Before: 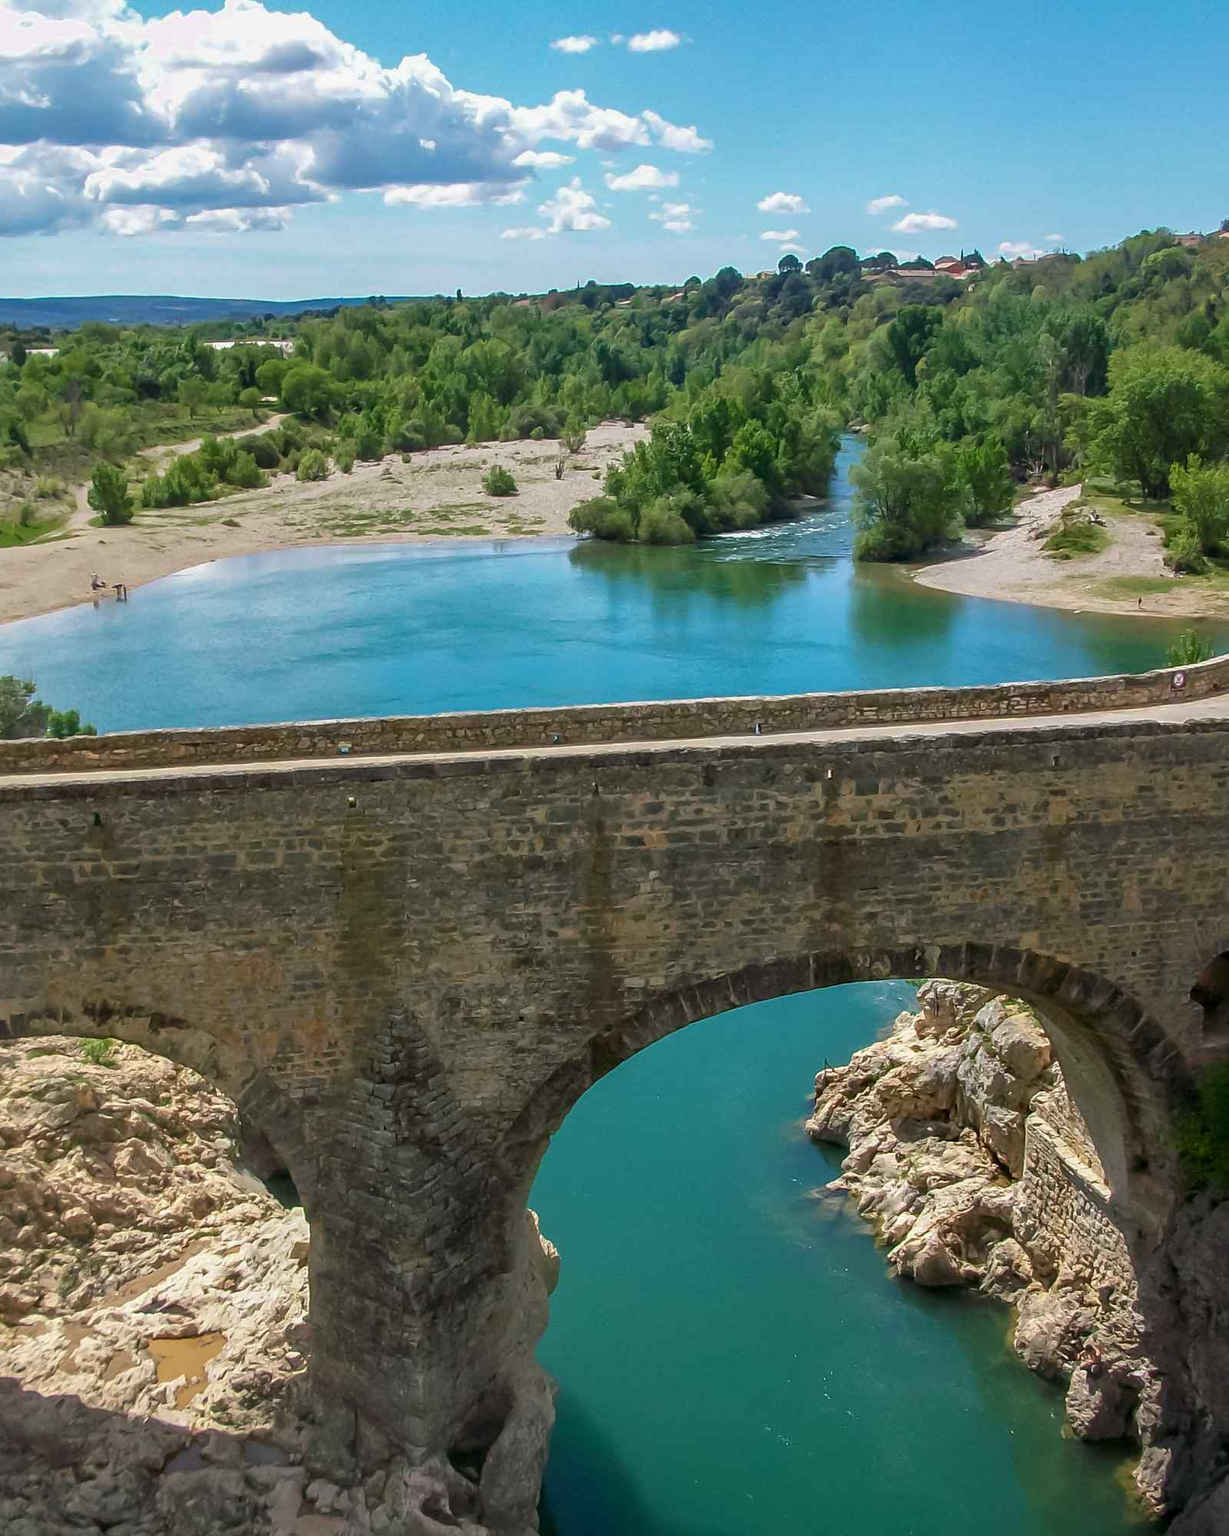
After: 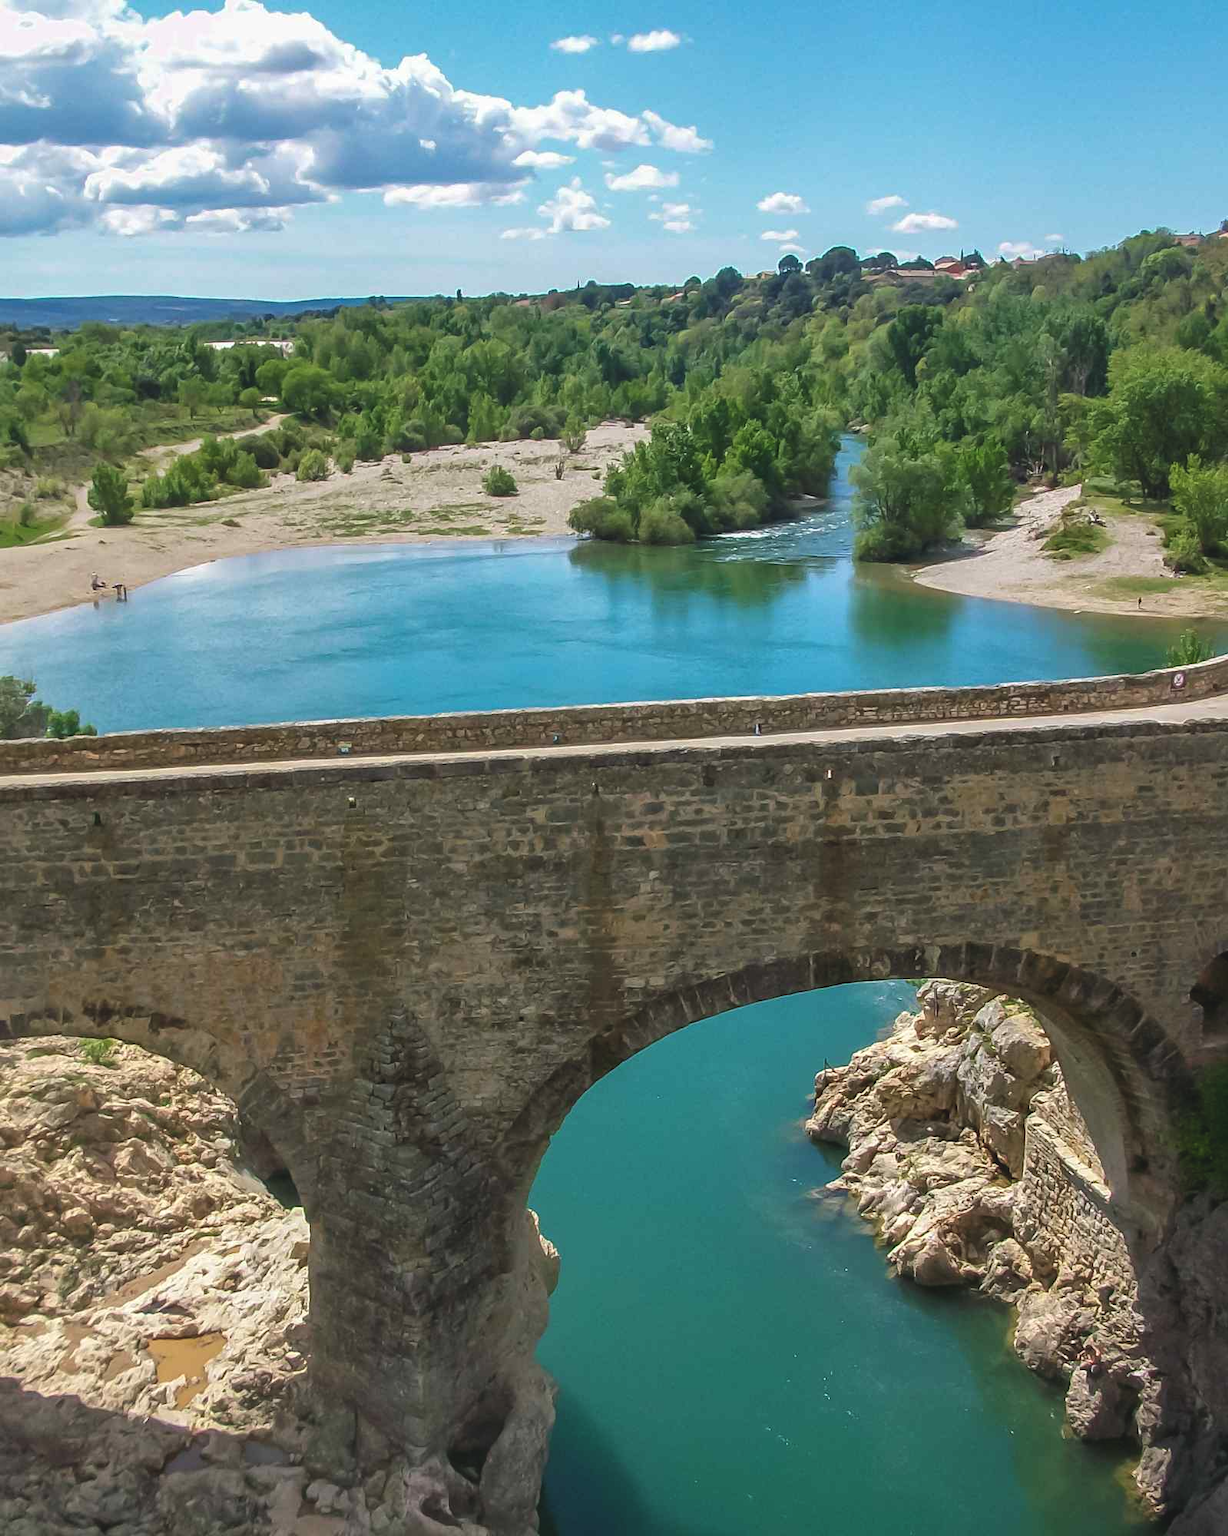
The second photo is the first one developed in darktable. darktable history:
exposure: black level correction -0.008, exposure 0.07 EV, compensate exposure bias true, compensate highlight preservation false
